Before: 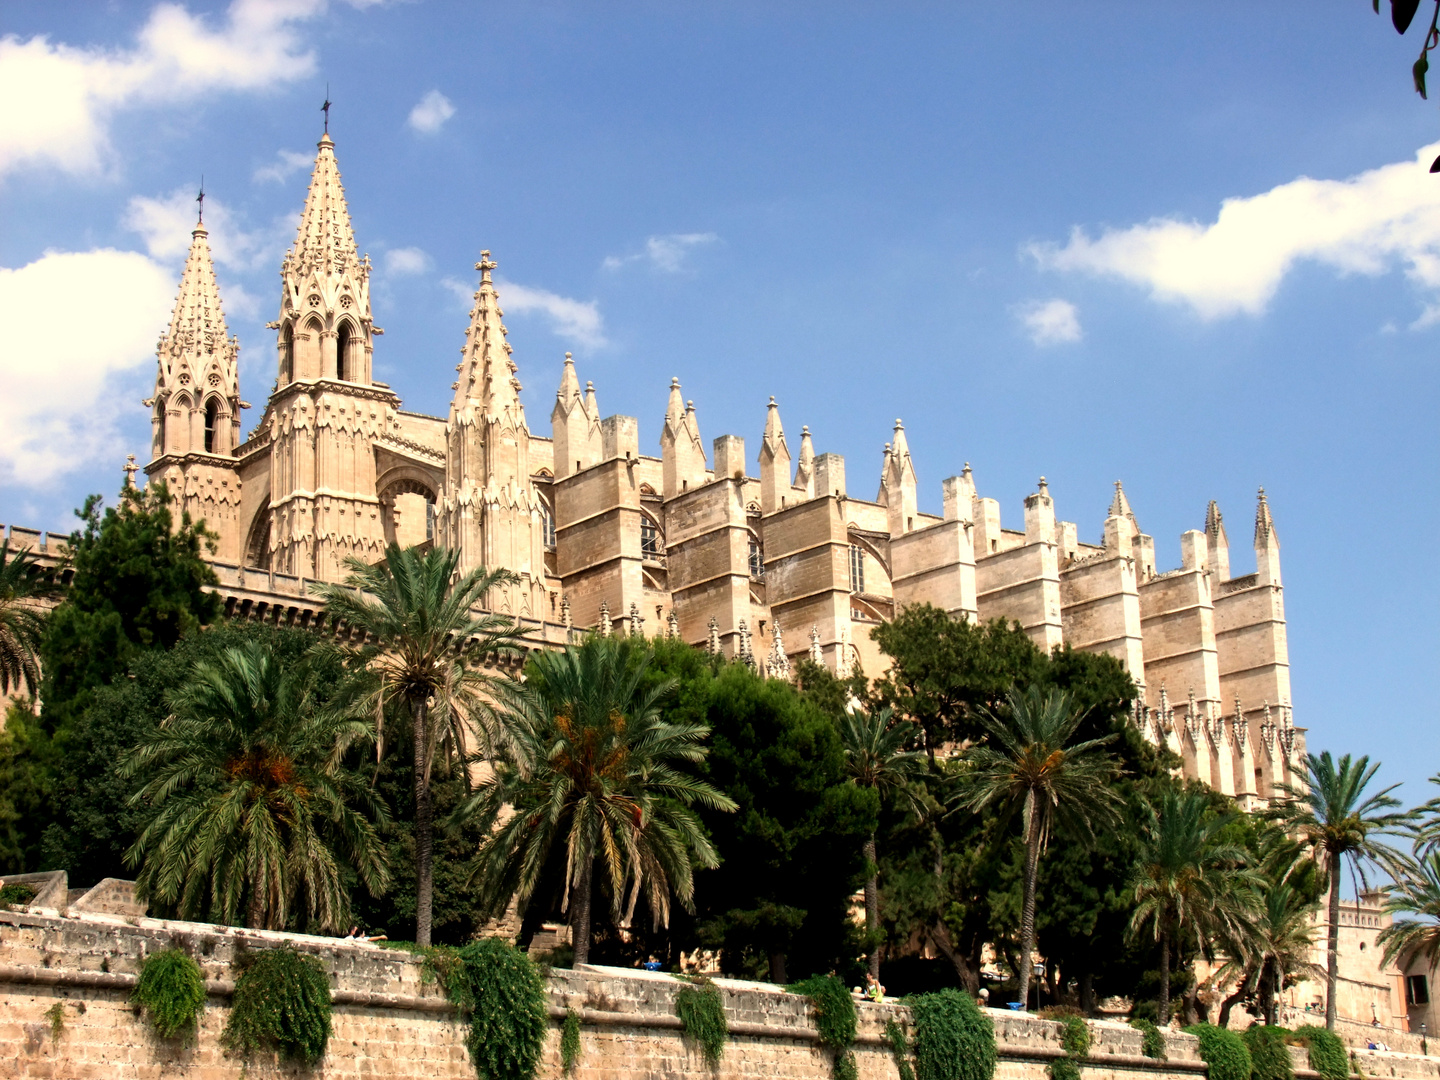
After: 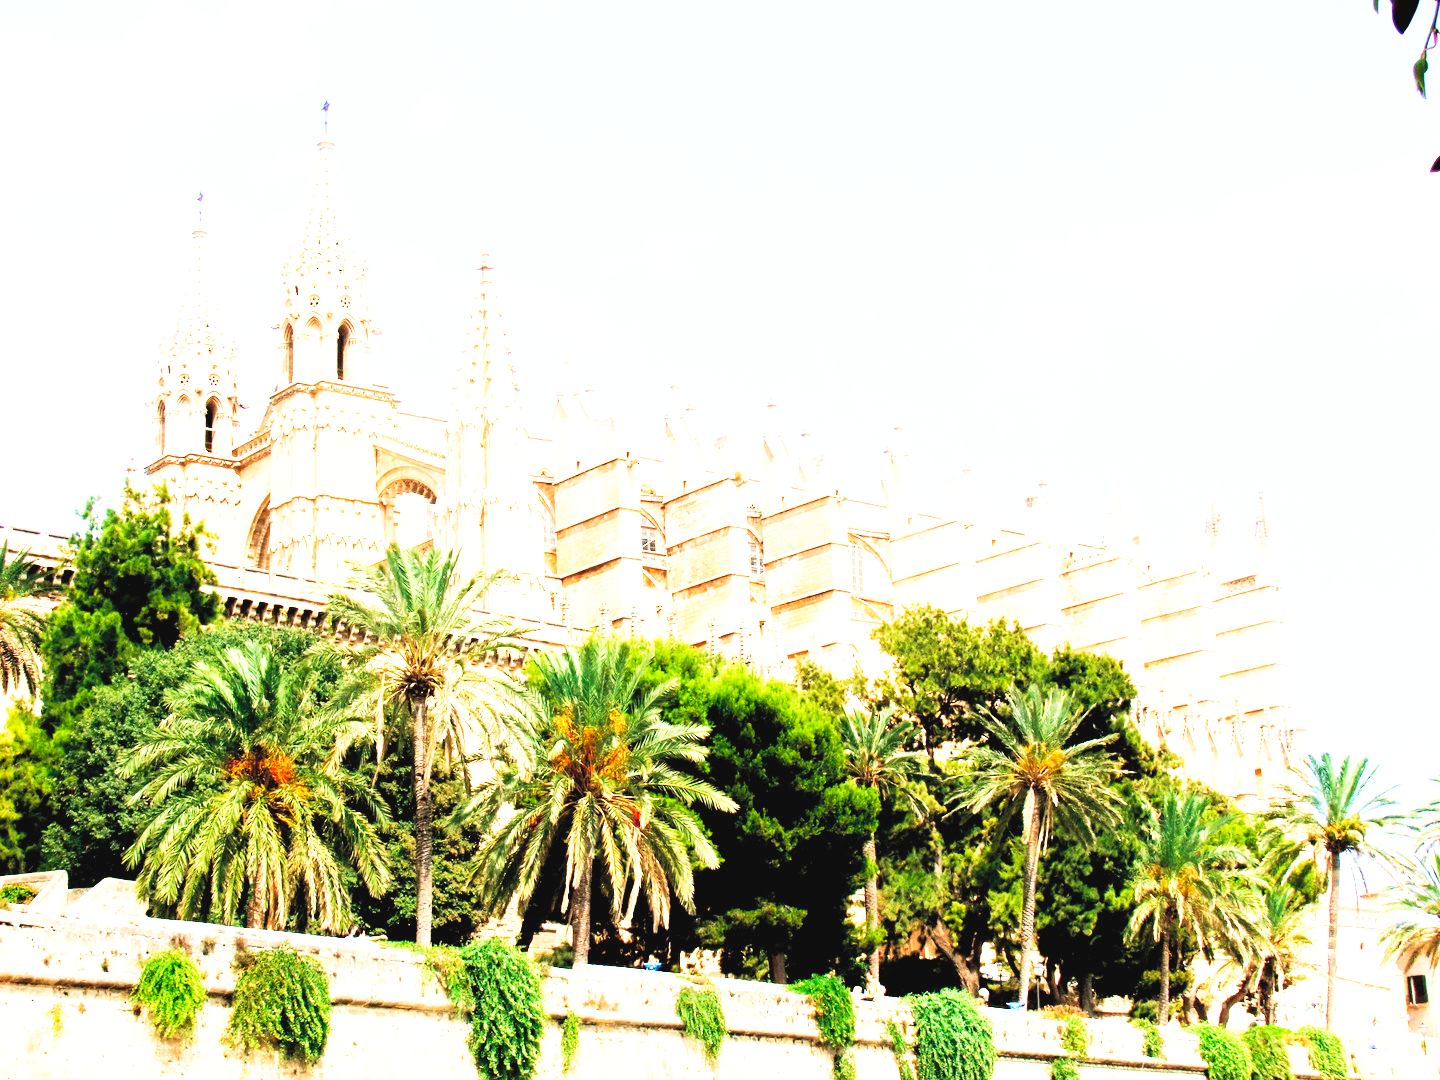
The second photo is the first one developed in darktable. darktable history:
exposure: black level correction 0, exposure 1.741 EV, compensate exposure bias true, compensate highlight preservation false
contrast brightness saturation: contrast 0.1, brightness 0.3, saturation 0.14
base curve: curves: ch0 [(0, 0) (0.007, 0.004) (0.027, 0.03) (0.046, 0.07) (0.207, 0.54) (0.442, 0.872) (0.673, 0.972) (1, 1)], preserve colors none
